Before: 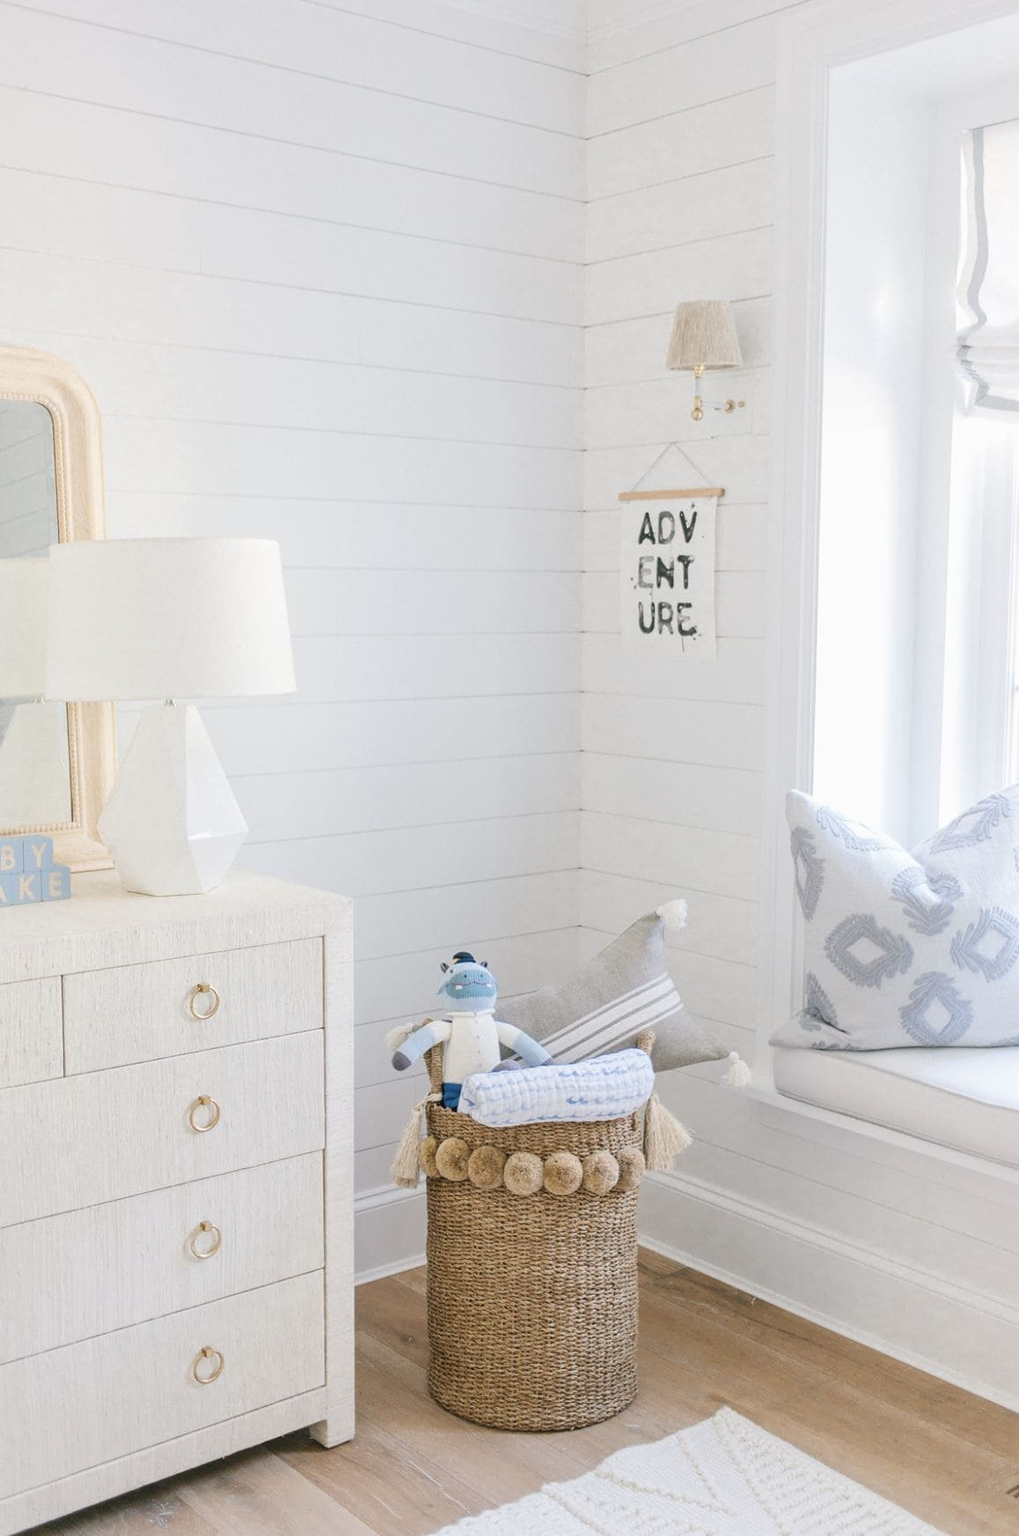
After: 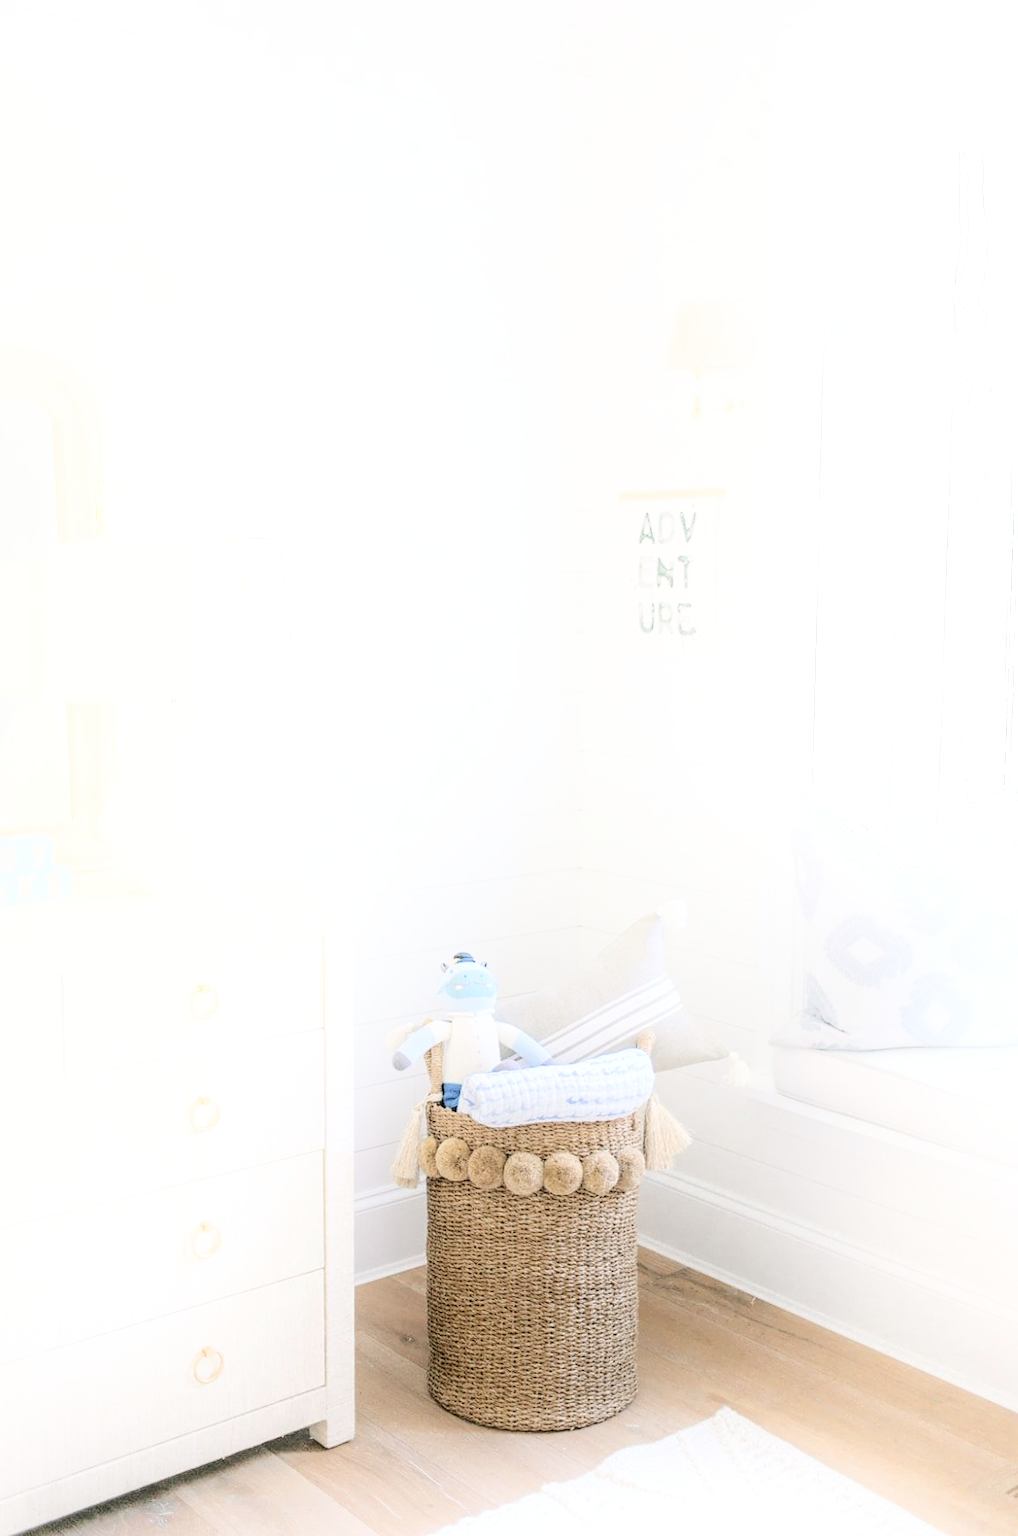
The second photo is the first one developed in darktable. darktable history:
local contrast: on, module defaults
rotate and perspective: automatic cropping original format, crop left 0, crop top 0
shadows and highlights: shadows -90, highlights 90, soften with gaussian
exposure: exposure 0.2 EV, compensate highlight preservation false
contrast brightness saturation: contrast 0.07
